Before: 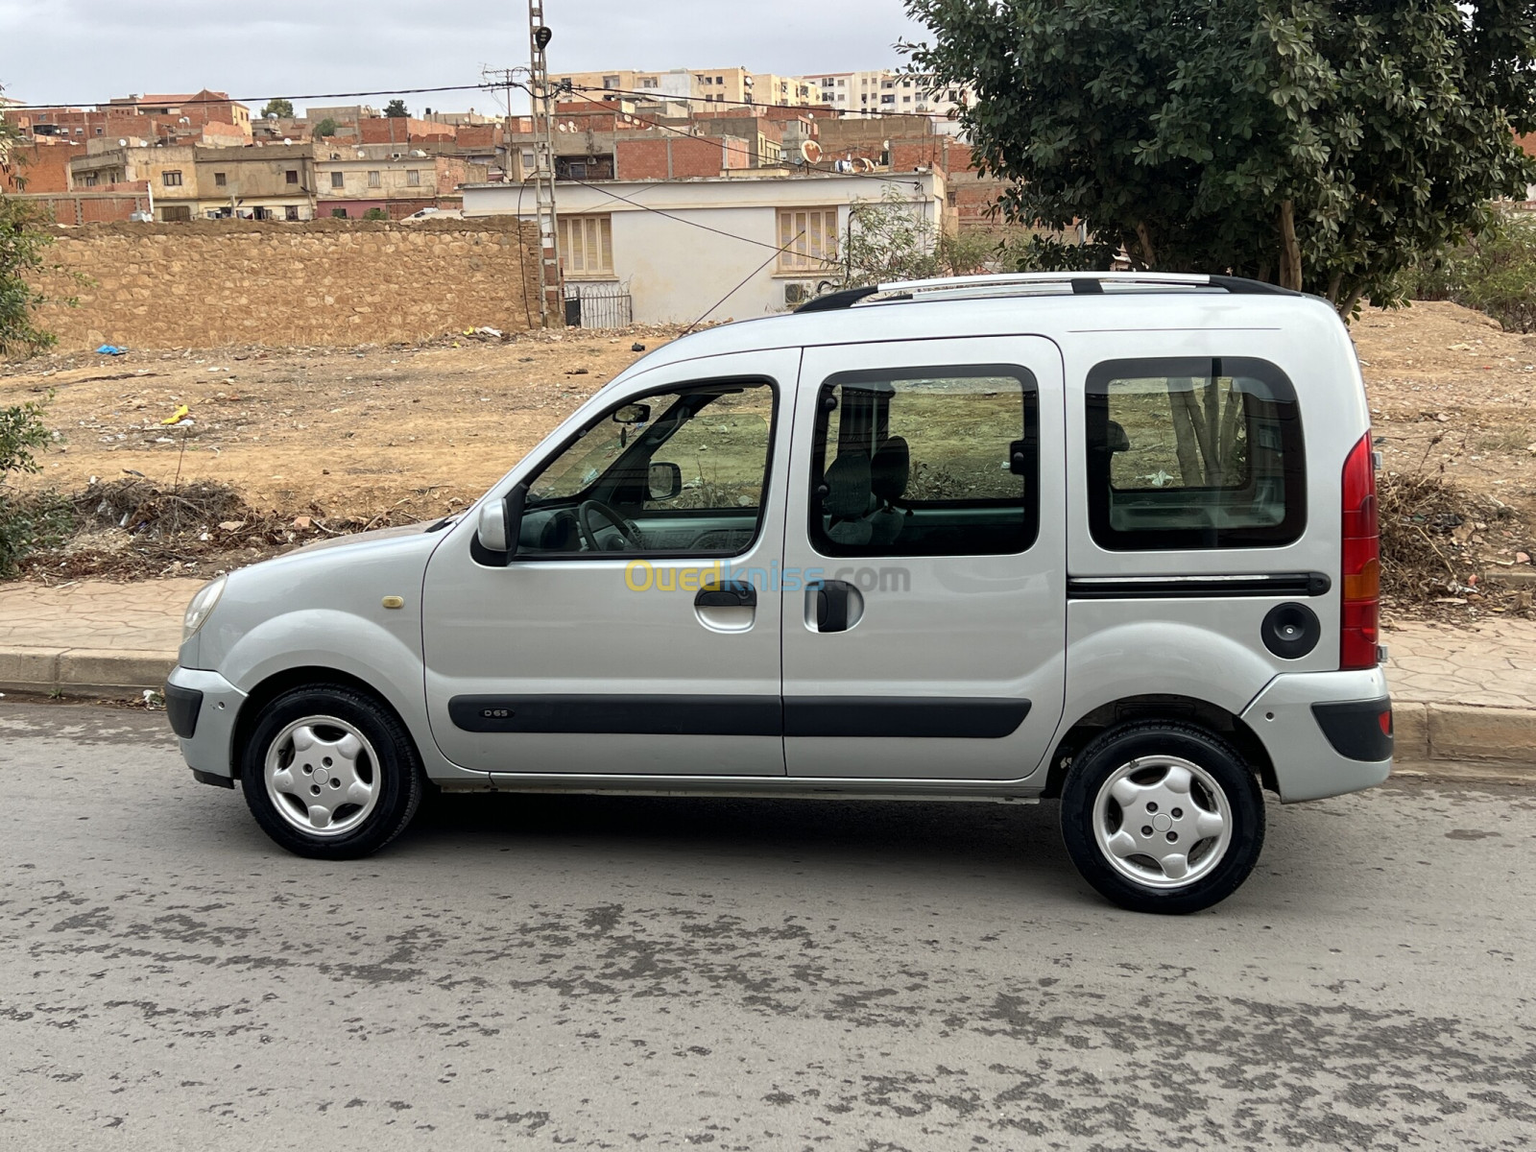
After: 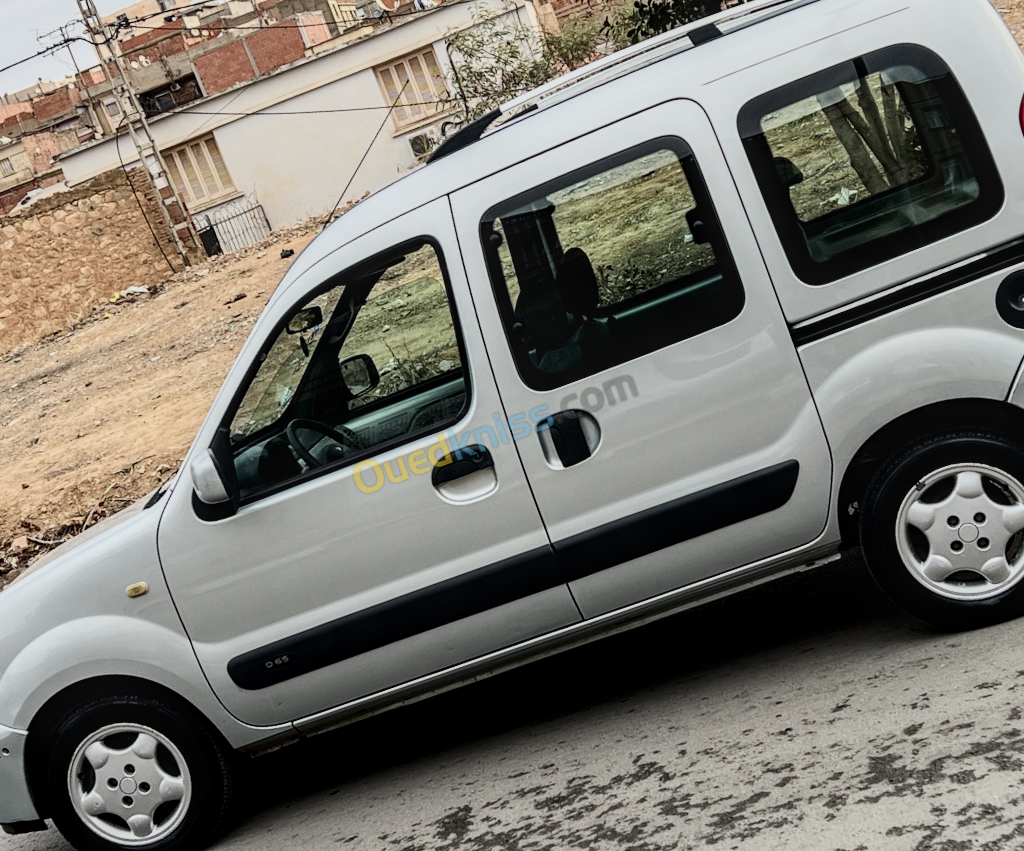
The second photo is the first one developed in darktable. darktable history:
filmic rgb: black relative exposure -7.13 EV, white relative exposure 5.35 EV, hardness 3.02, iterations of high-quality reconstruction 0
contrast brightness saturation: contrast 0.293
local contrast: on, module defaults
crop and rotate: angle 19.91°, left 6.938%, right 3.815%, bottom 1.088%
